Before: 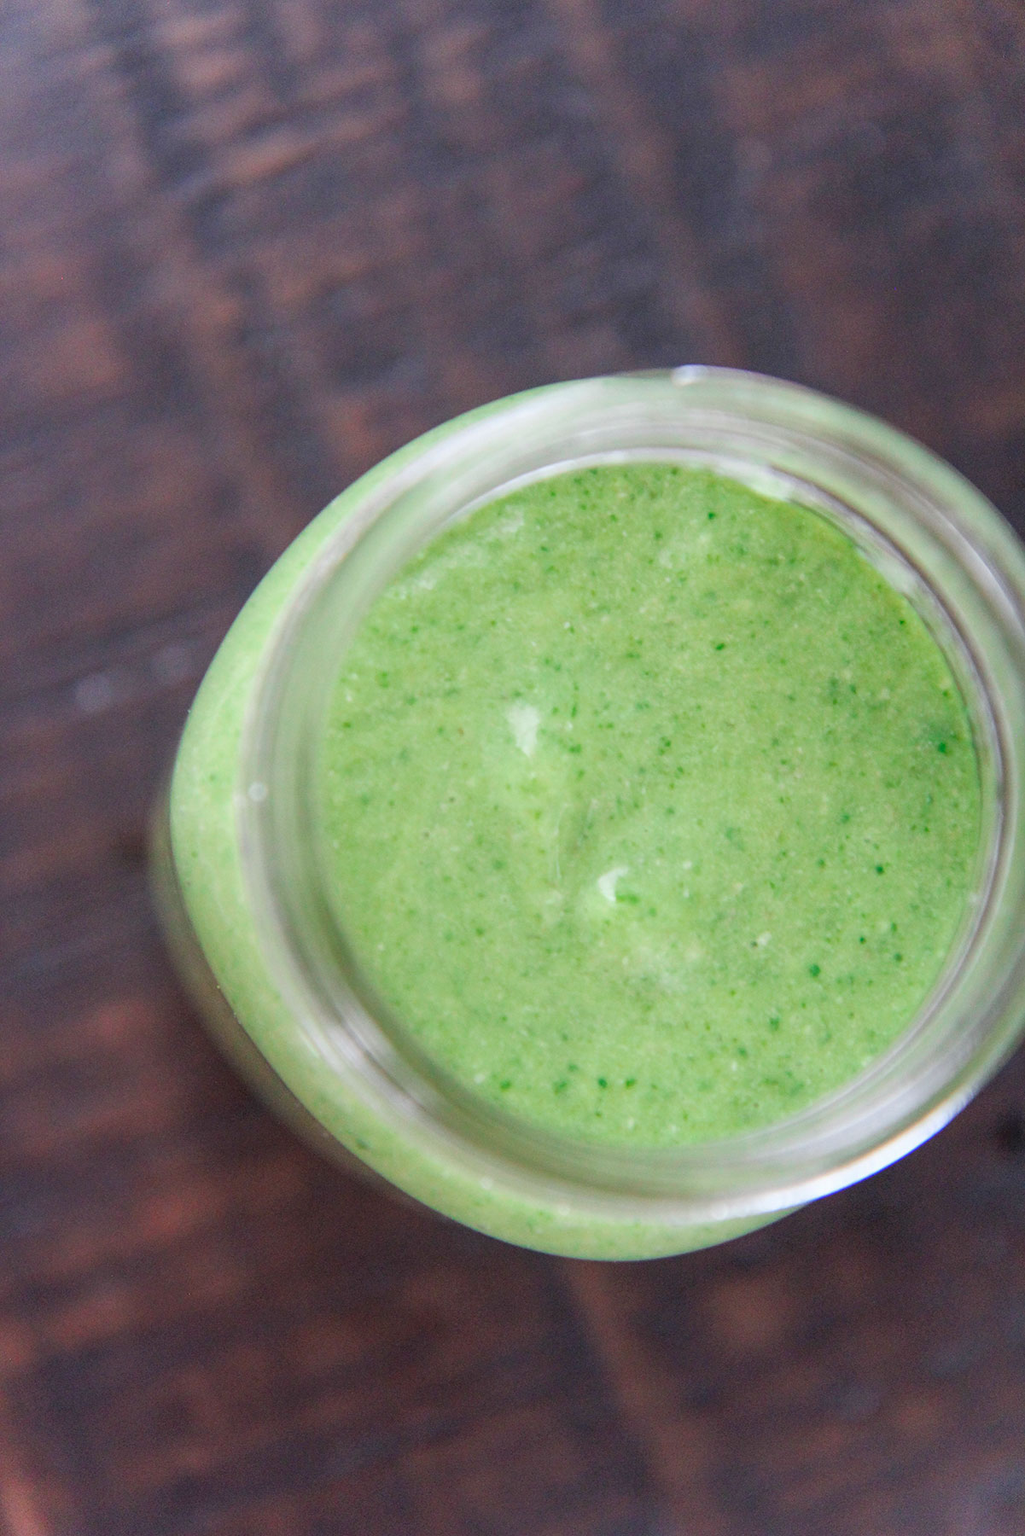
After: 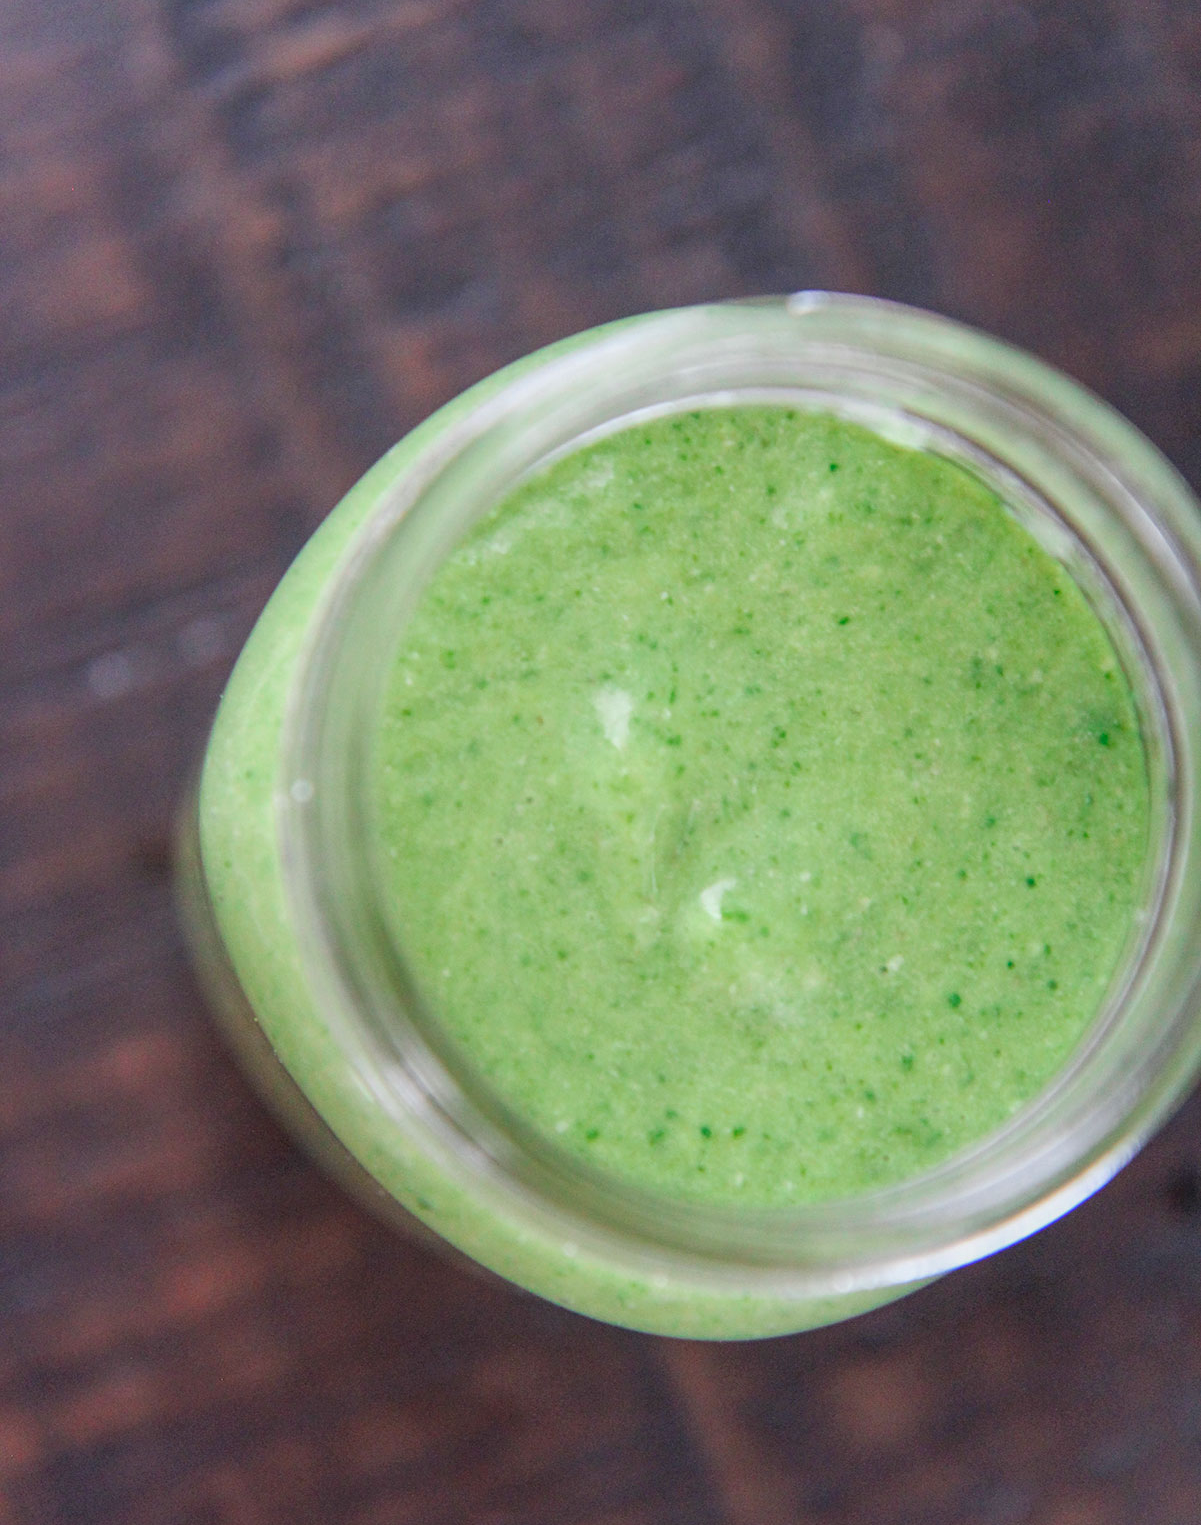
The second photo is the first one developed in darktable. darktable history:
local contrast: detail 109%
crop: top 7.613%, bottom 7.639%
